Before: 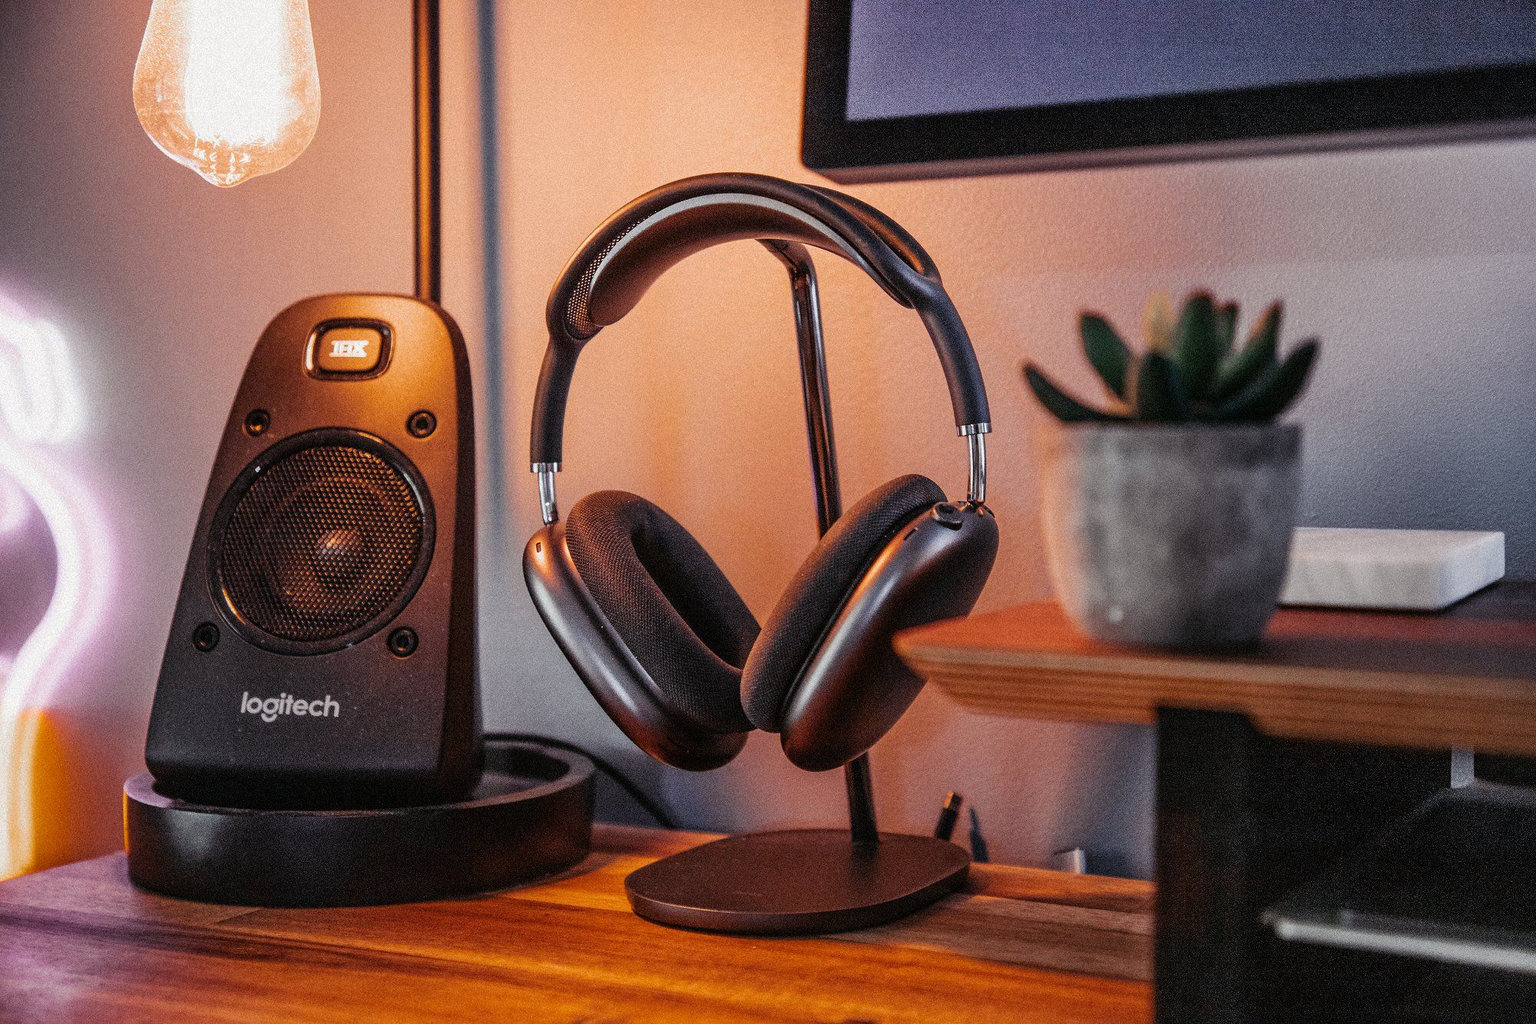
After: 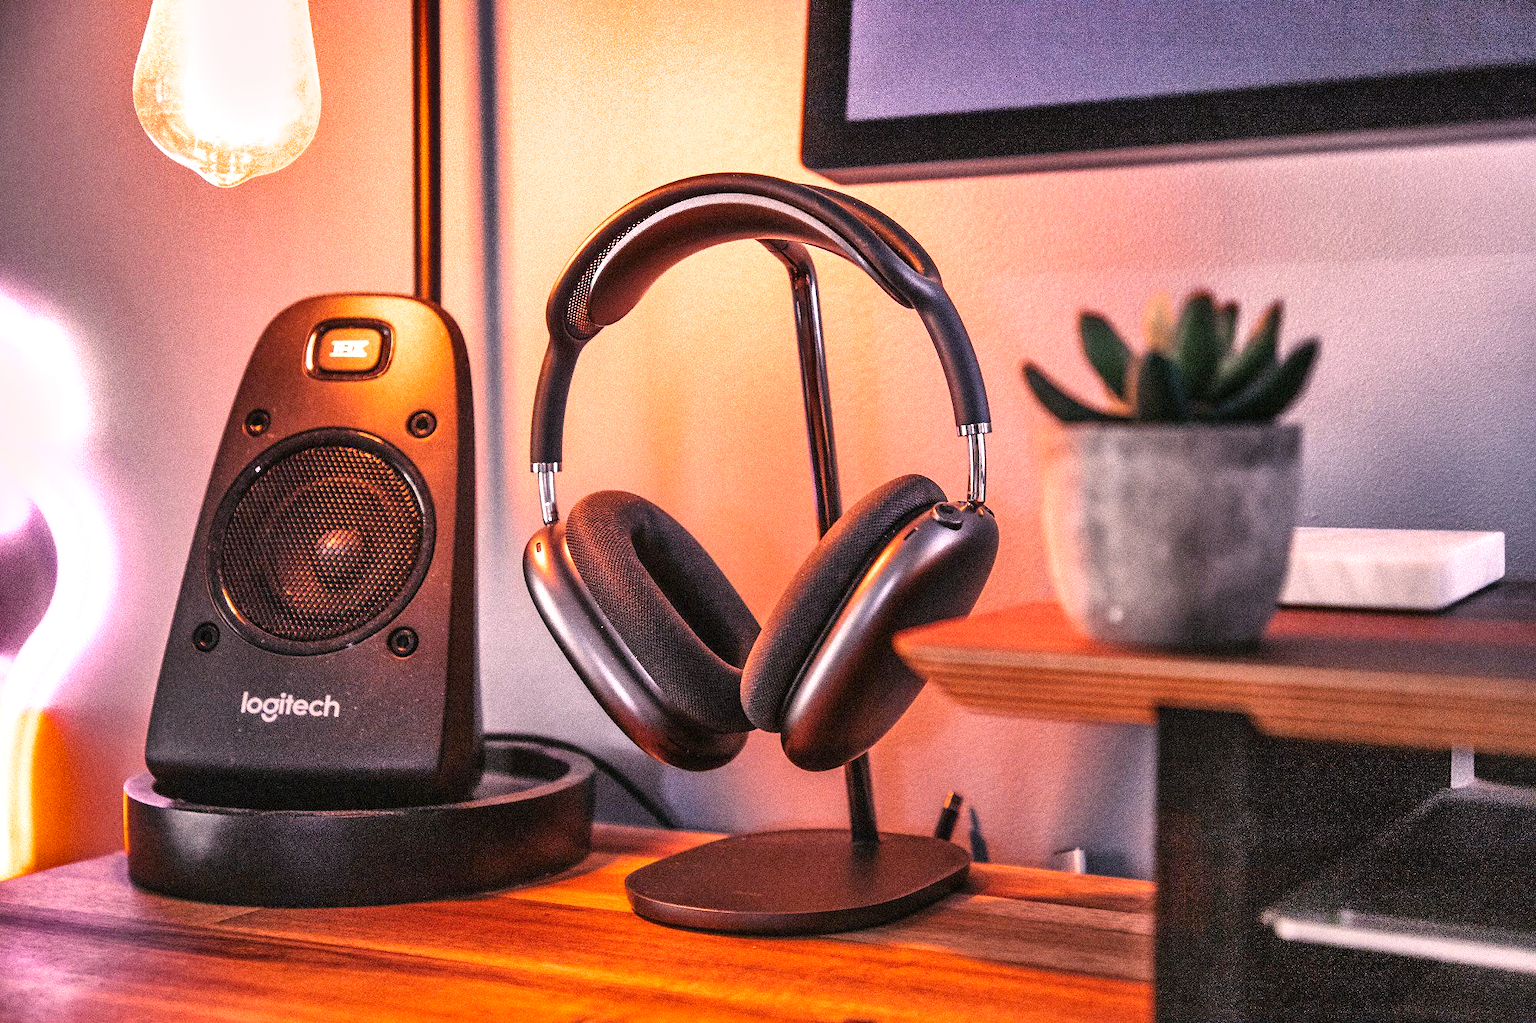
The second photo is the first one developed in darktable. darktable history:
exposure: exposure 0.945 EV, compensate highlight preservation false
color correction: highlights a* 14.72, highlights b* 4.78
shadows and highlights: soften with gaussian
